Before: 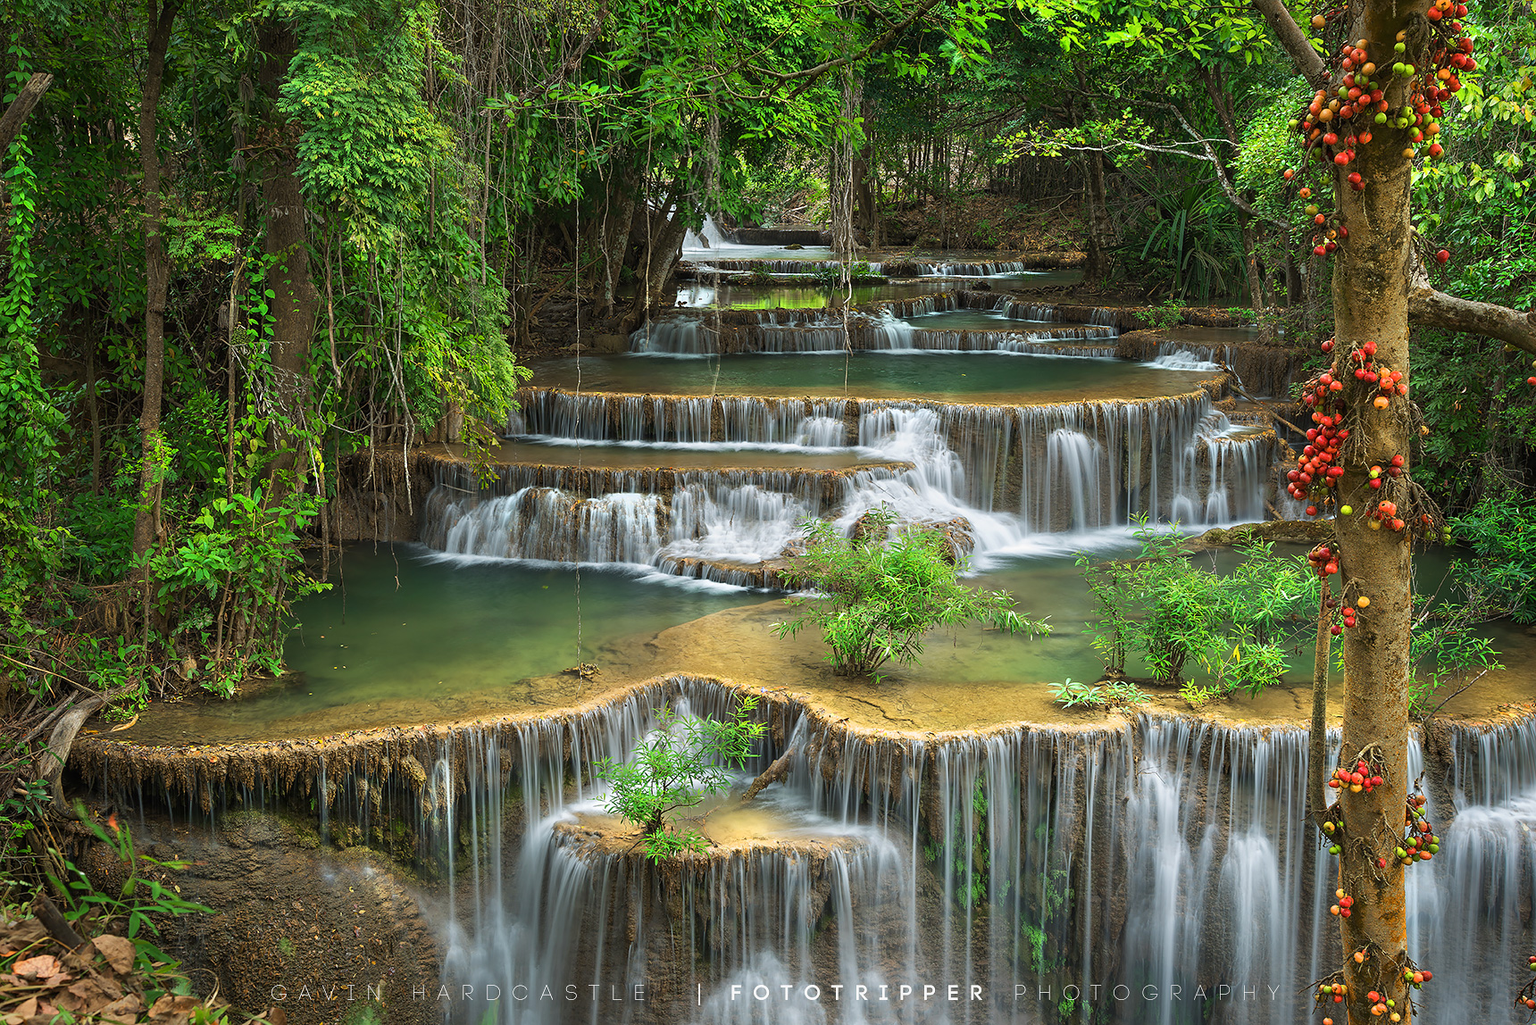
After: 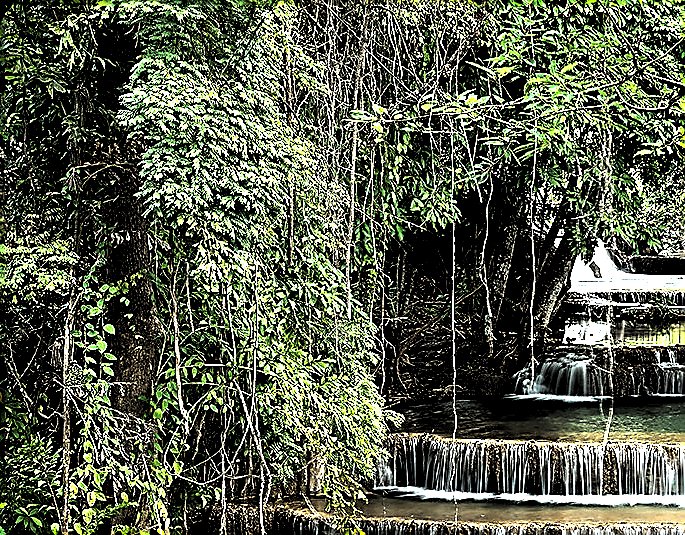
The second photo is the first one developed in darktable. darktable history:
levels: white 99.96%, levels [0.514, 0.759, 1]
exposure: exposure 2.185 EV, compensate exposure bias true, compensate highlight preservation false
sharpen: radius 1.673, amount 1.282
crop and rotate: left 11.232%, top 0.081%, right 48.924%, bottom 53.294%
local contrast: mode bilateral grid, contrast 21, coarseness 50, detail 119%, midtone range 0.2
shadows and highlights: radius 92.55, shadows -13.71, white point adjustment 0.257, highlights 32.3, compress 48.69%, soften with gaussian
